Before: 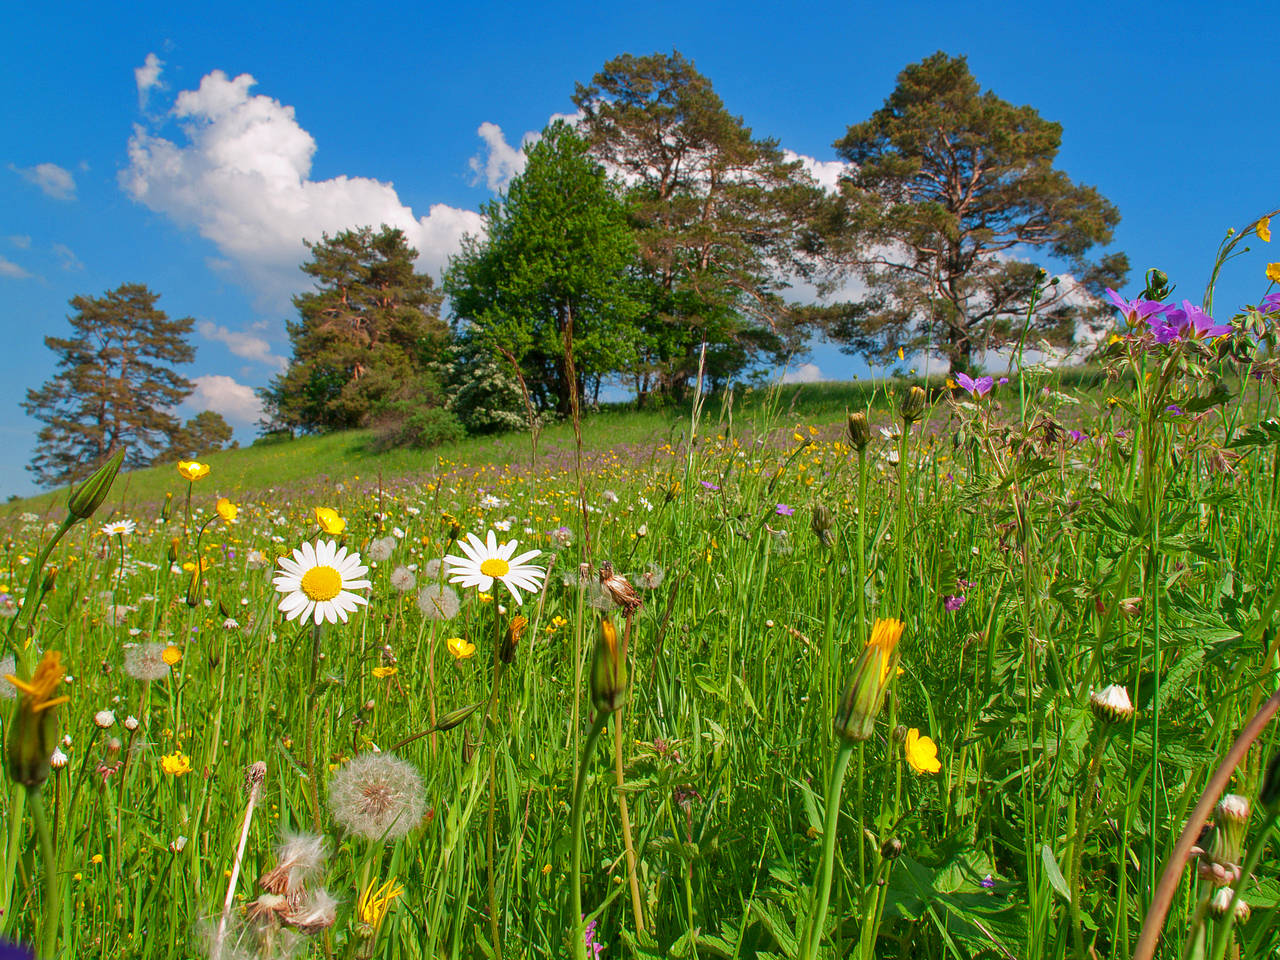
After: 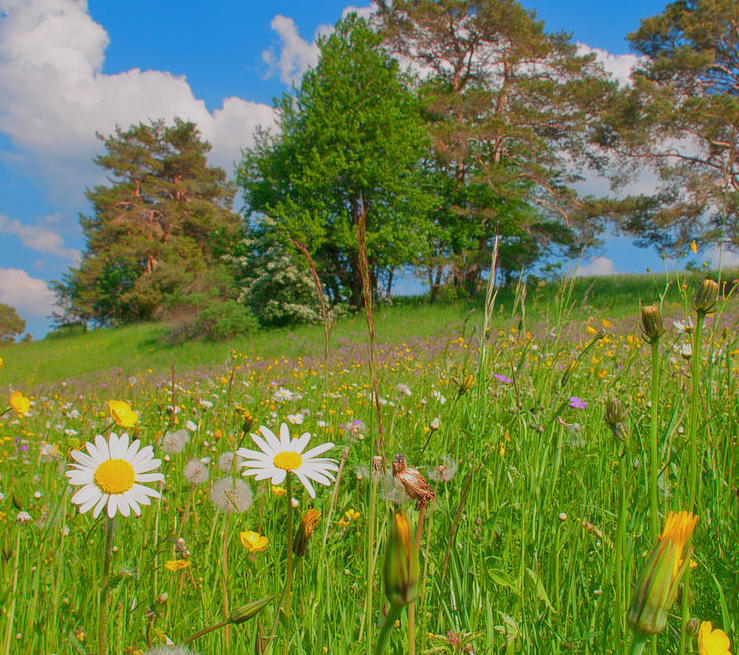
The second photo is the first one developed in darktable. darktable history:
color balance rgb: contrast -30%
exposure: exposure 0.3 EV, compensate highlight preservation false
crop: left 16.202%, top 11.208%, right 26.045%, bottom 20.557%
